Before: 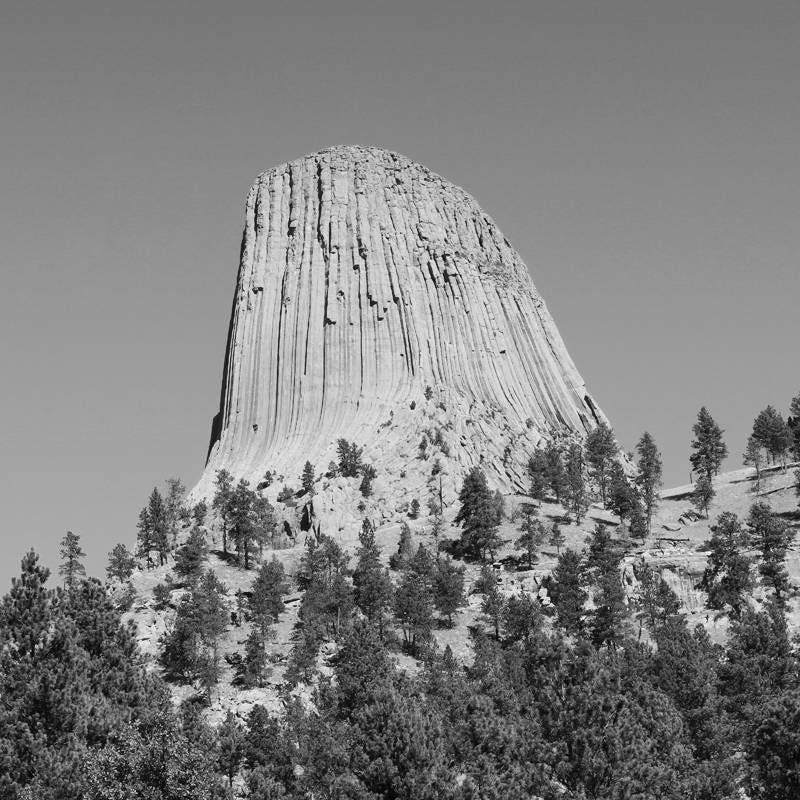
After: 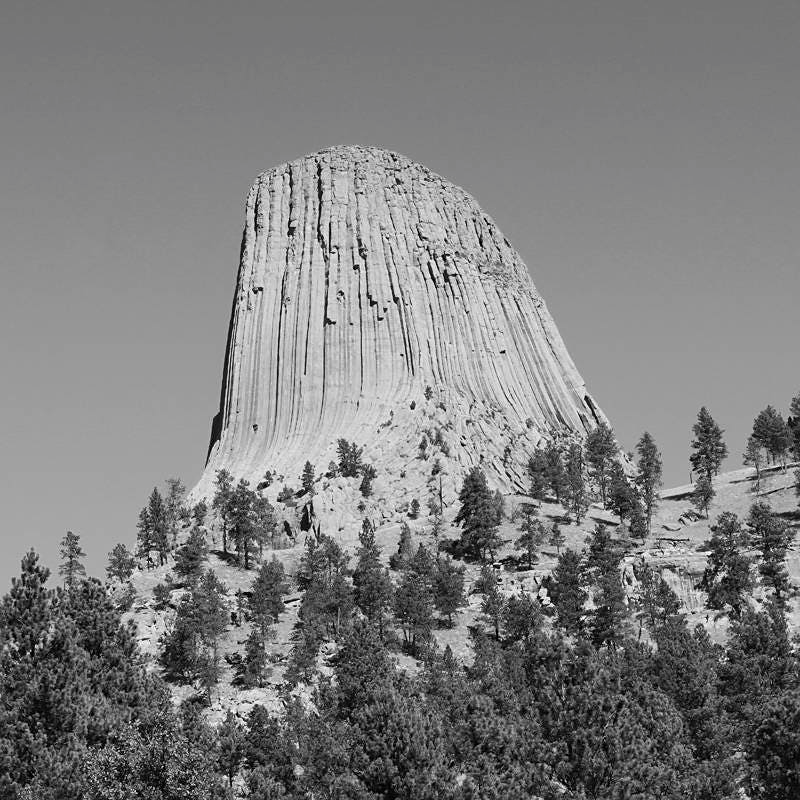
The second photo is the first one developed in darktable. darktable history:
exposure: exposure -0.062 EV, compensate highlight preservation false
color correction: highlights b* -0.058, saturation 2.15
sharpen: amount 0.204
